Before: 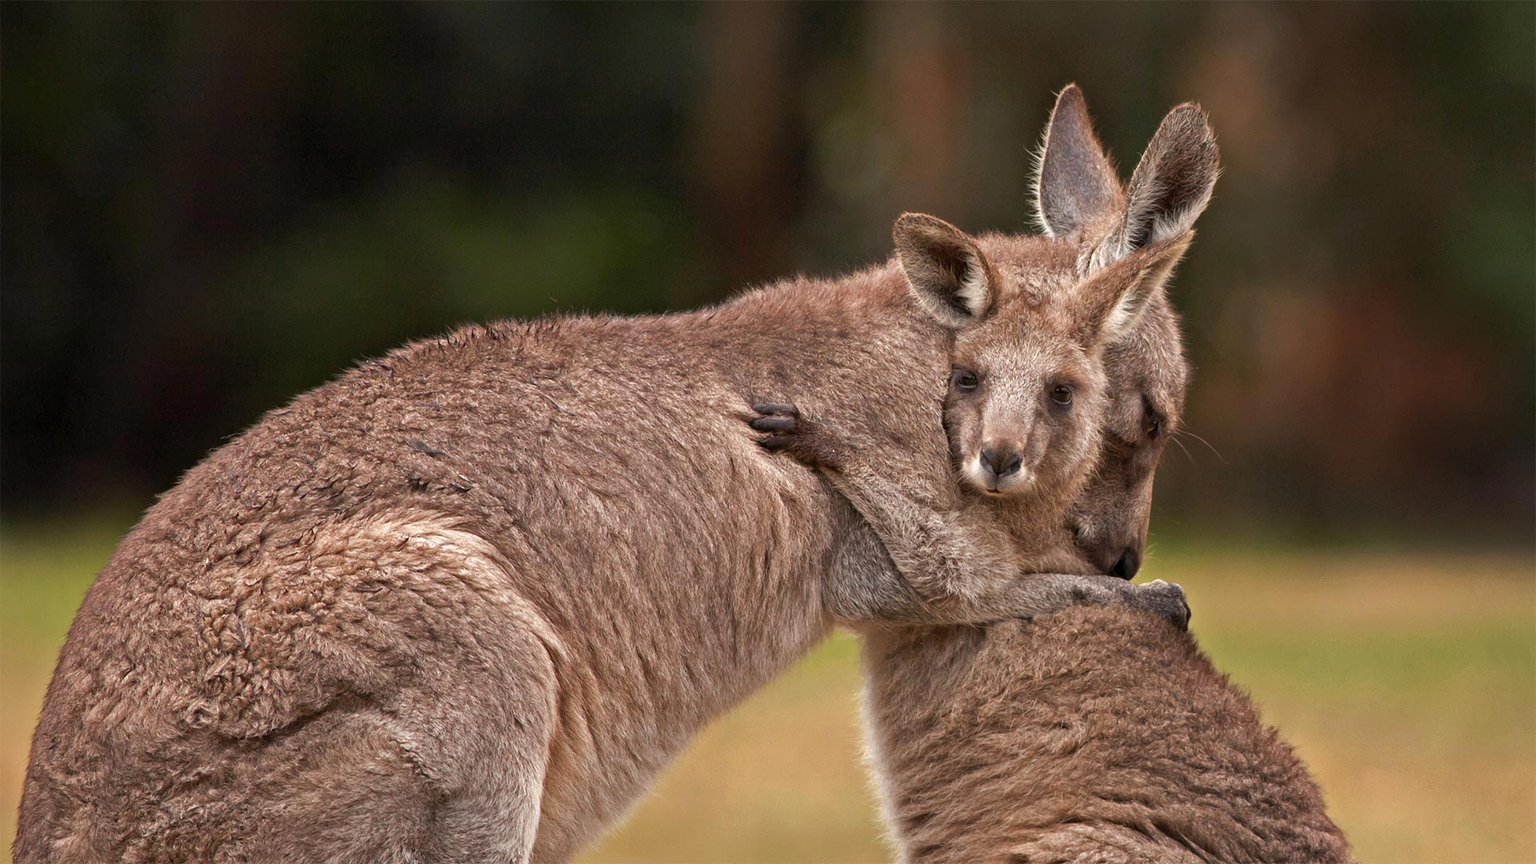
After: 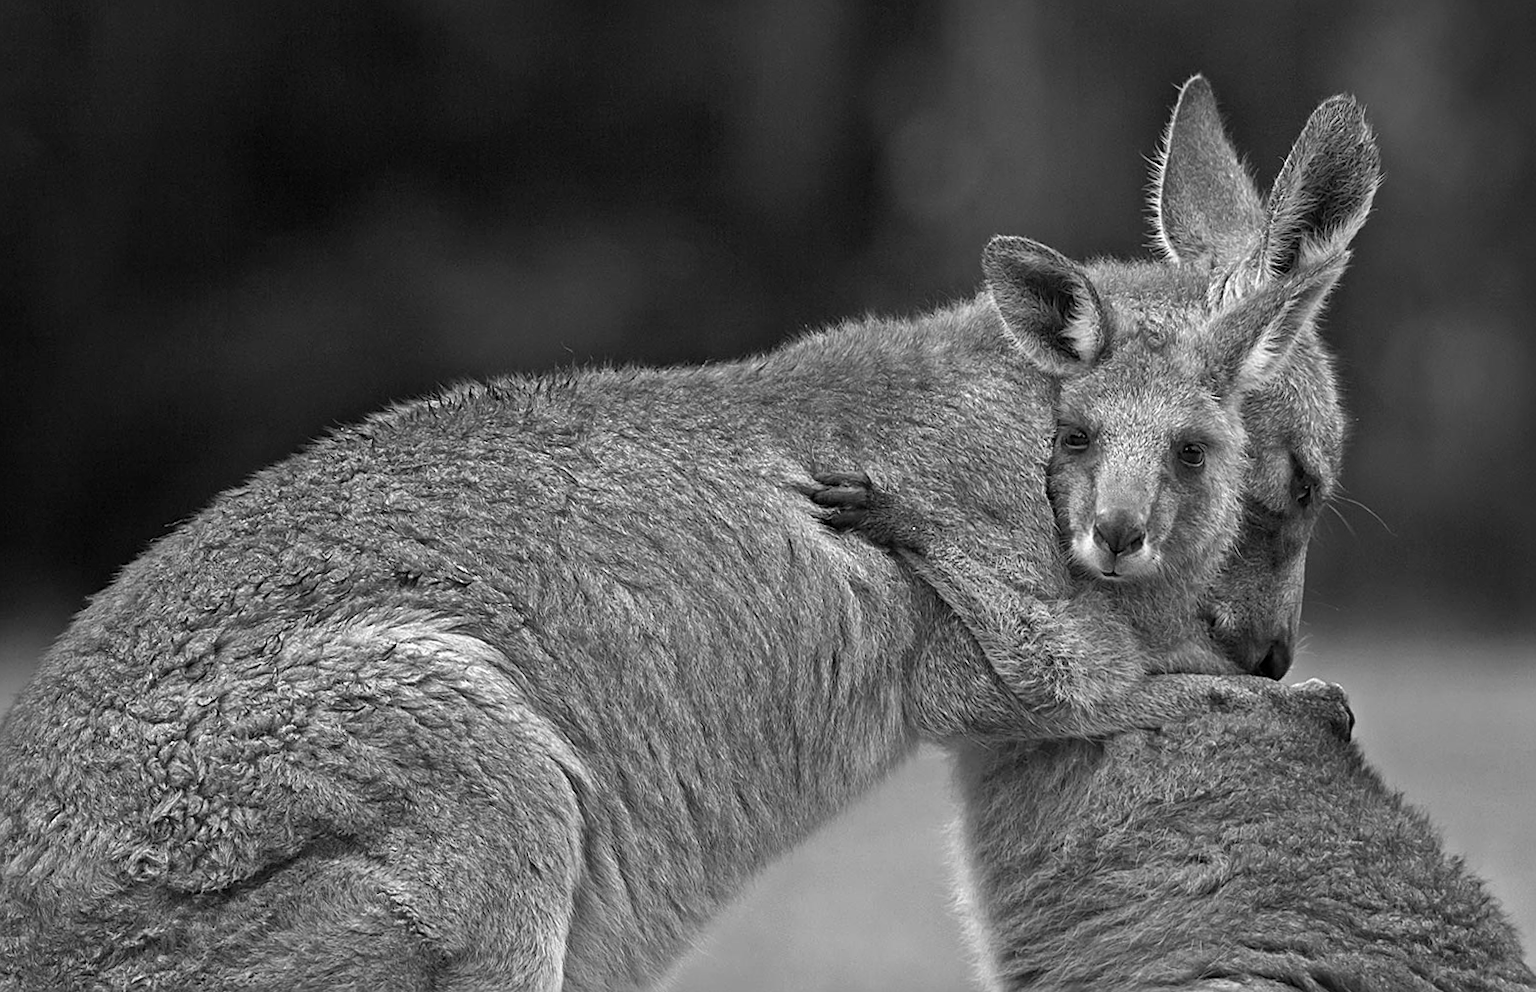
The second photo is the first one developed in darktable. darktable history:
sharpen: on, module defaults
monochrome: a -35.87, b 49.73, size 1.7
crop and rotate: angle 1°, left 4.281%, top 0.642%, right 11.383%, bottom 2.486%
